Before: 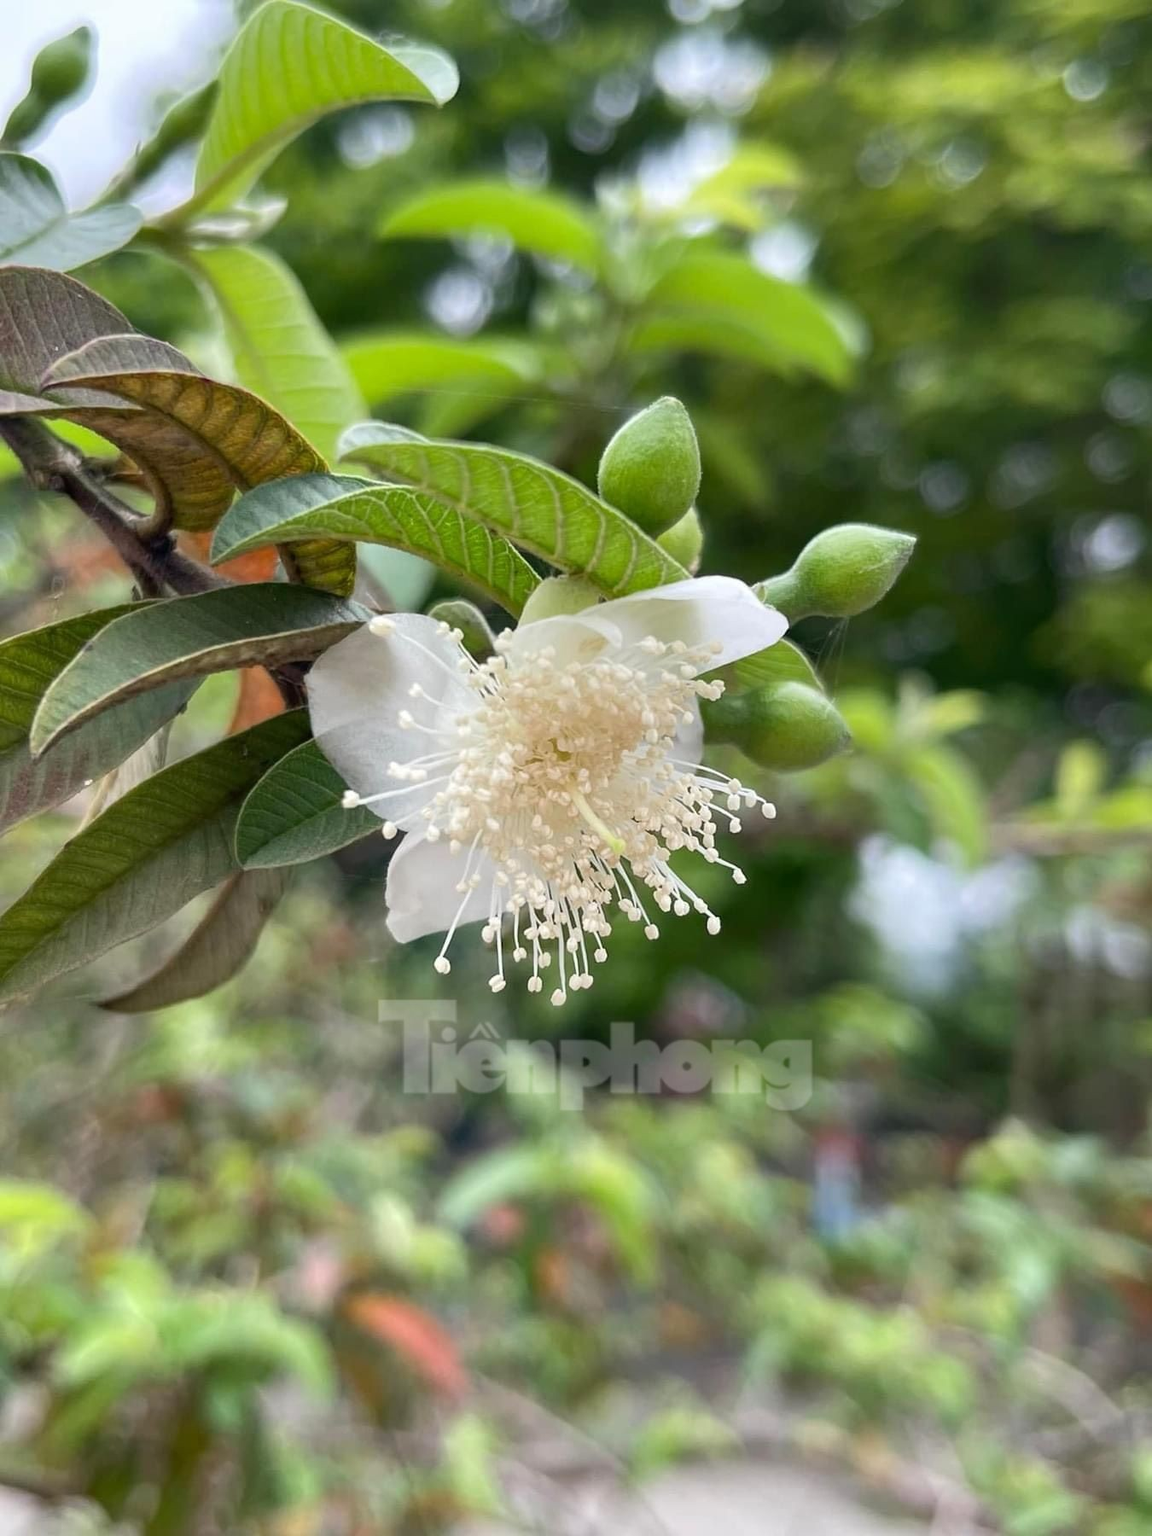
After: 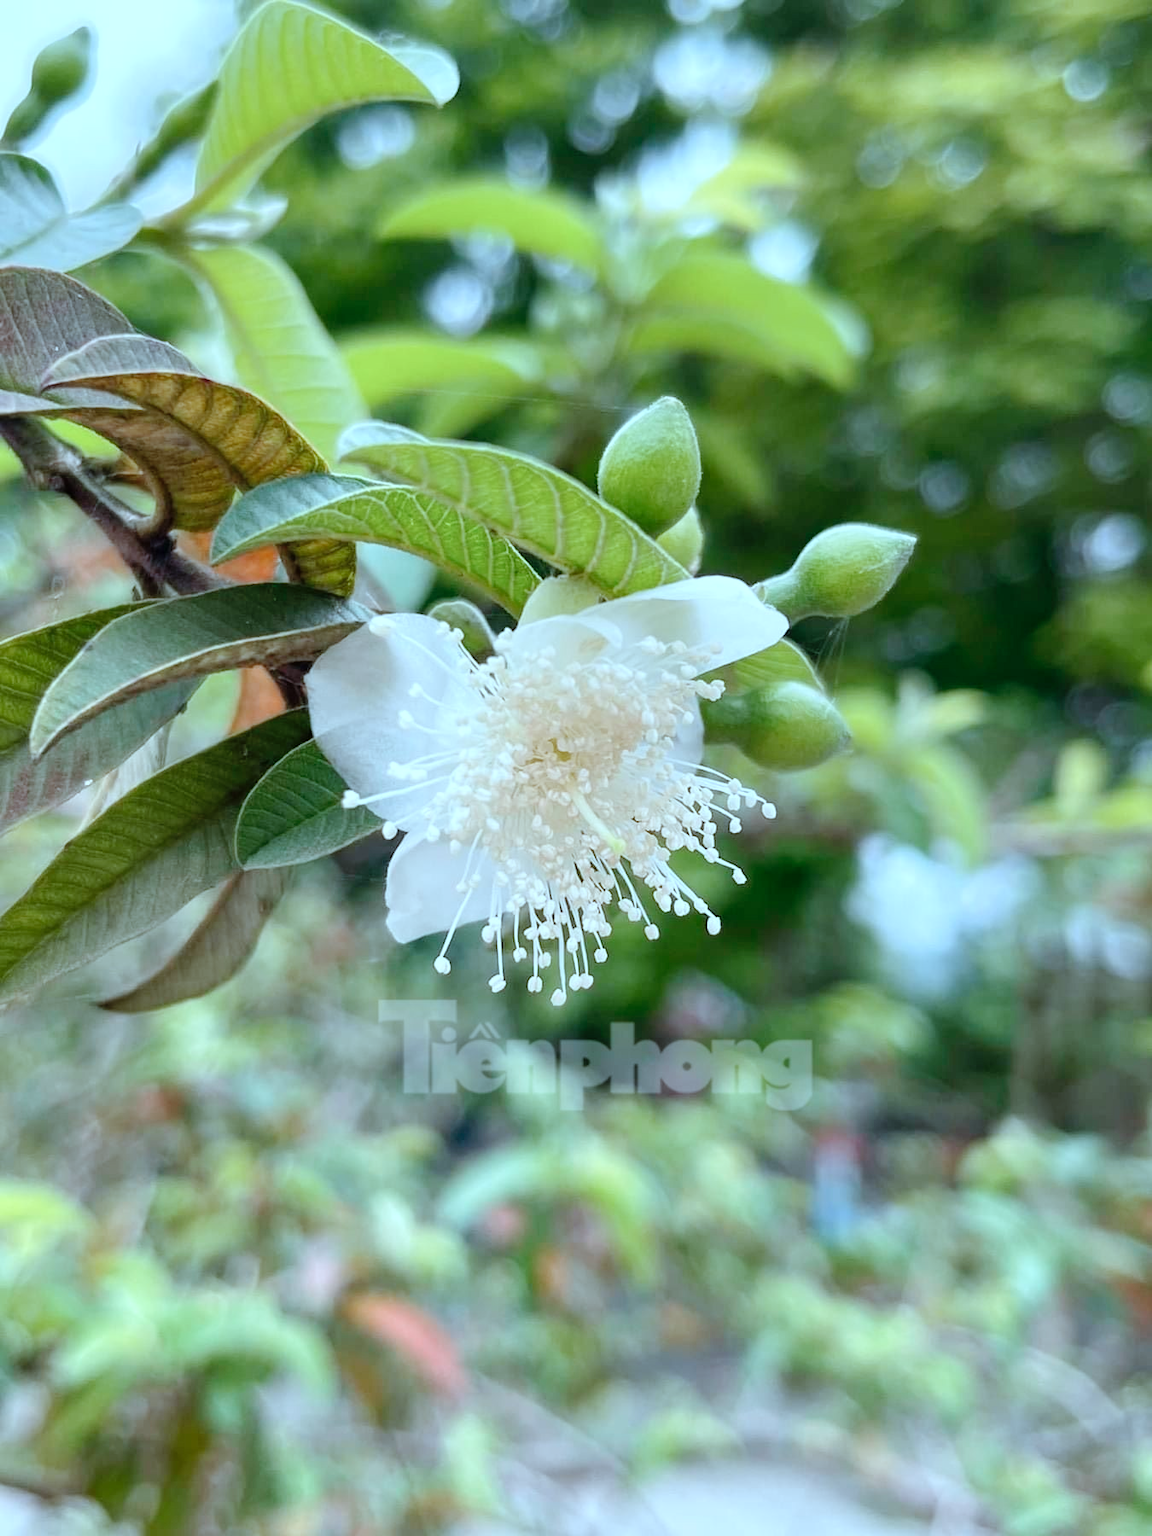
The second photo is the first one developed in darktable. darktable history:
tone curve: curves: ch0 [(0, 0) (0.051, 0.047) (0.102, 0.099) (0.228, 0.275) (0.432, 0.535) (0.695, 0.778) (0.908, 0.946) (1, 1)]; ch1 [(0, 0) (0.339, 0.298) (0.402, 0.363) (0.453, 0.413) (0.485, 0.469) (0.494, 0.493) (0.504, 0.501) (0.525, 0.534) (0.563, 0.595) (0.597, 0.638) (1, 1)]; ch2 [(0, 0) (0.48, 0.48) (0.504, 0.5) (0.539, 0.554) (0.59, 0.63) (0.642, 0.684) (0.824, 0.815) (1, 1)], preserve colors none
color correction: highlights a* -10.69, highlights b* -19.35
exposure: compensate exposure bias true, compensate highlight preservation false
